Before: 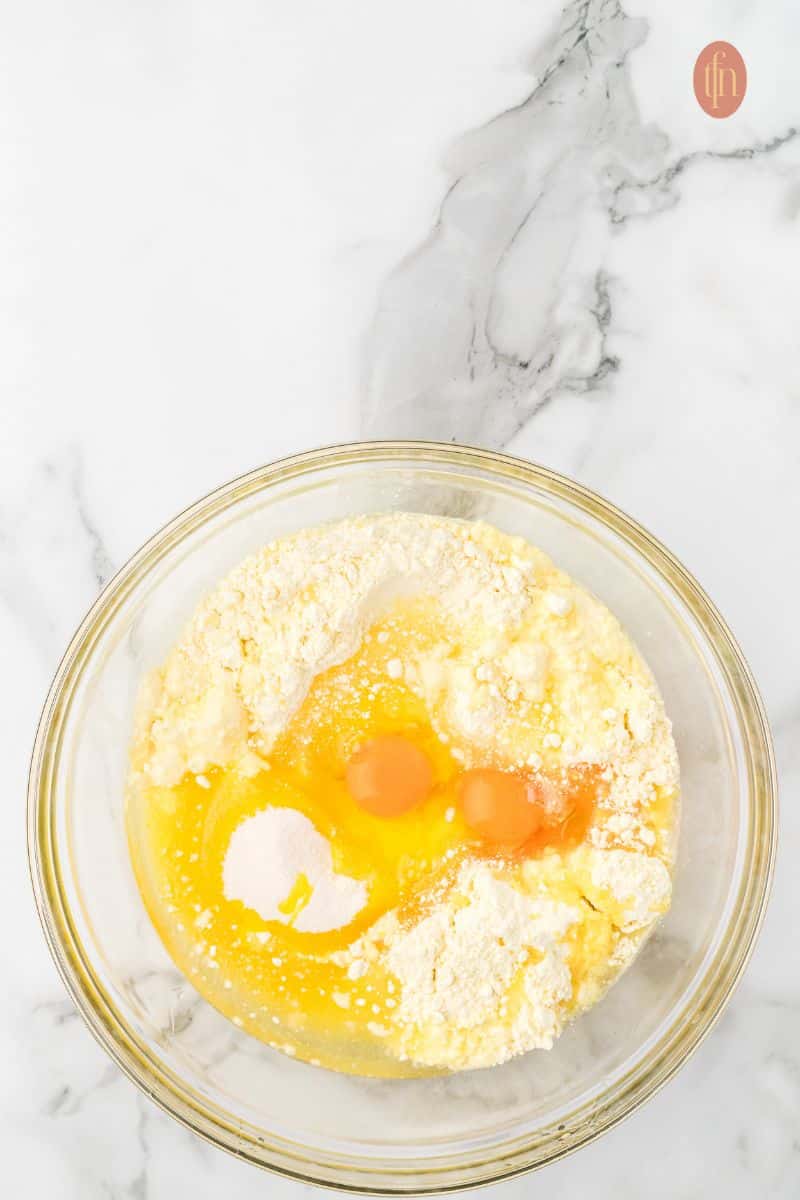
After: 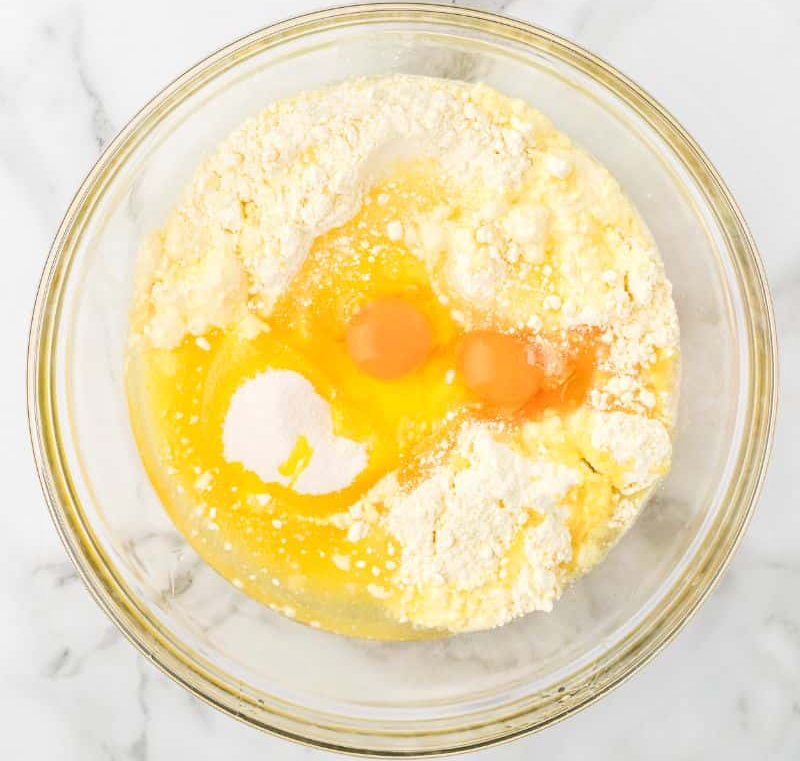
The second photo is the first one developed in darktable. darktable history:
tone equalizer: mask exposure compensation -0.485 EV
crop and rotate: top 36.532%
